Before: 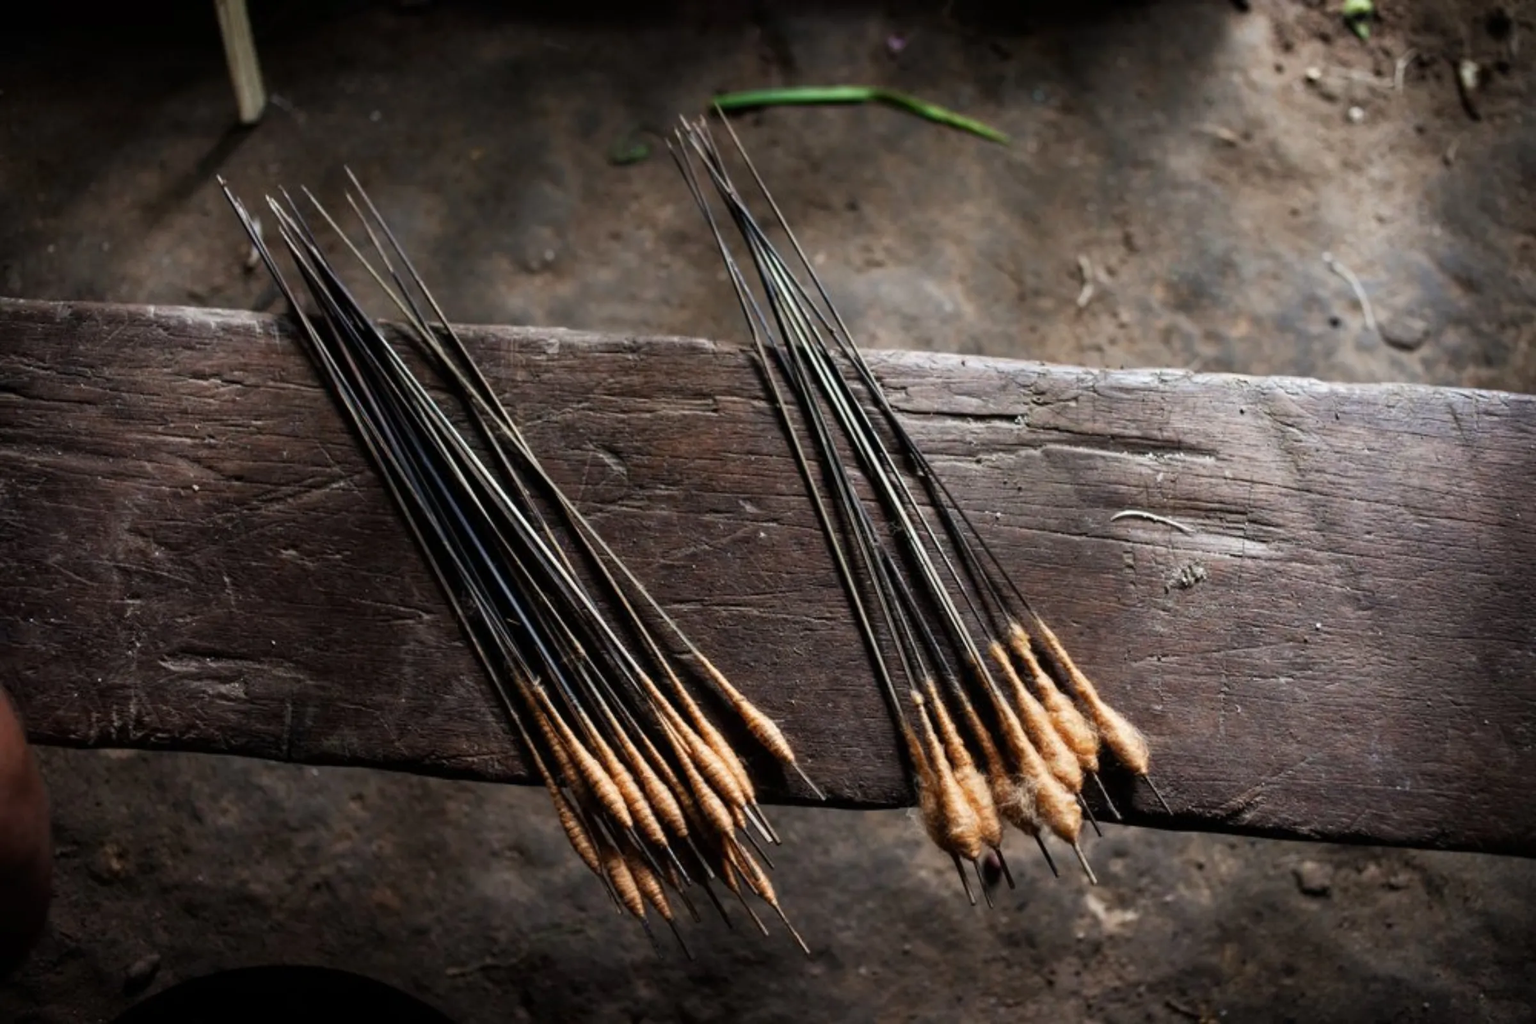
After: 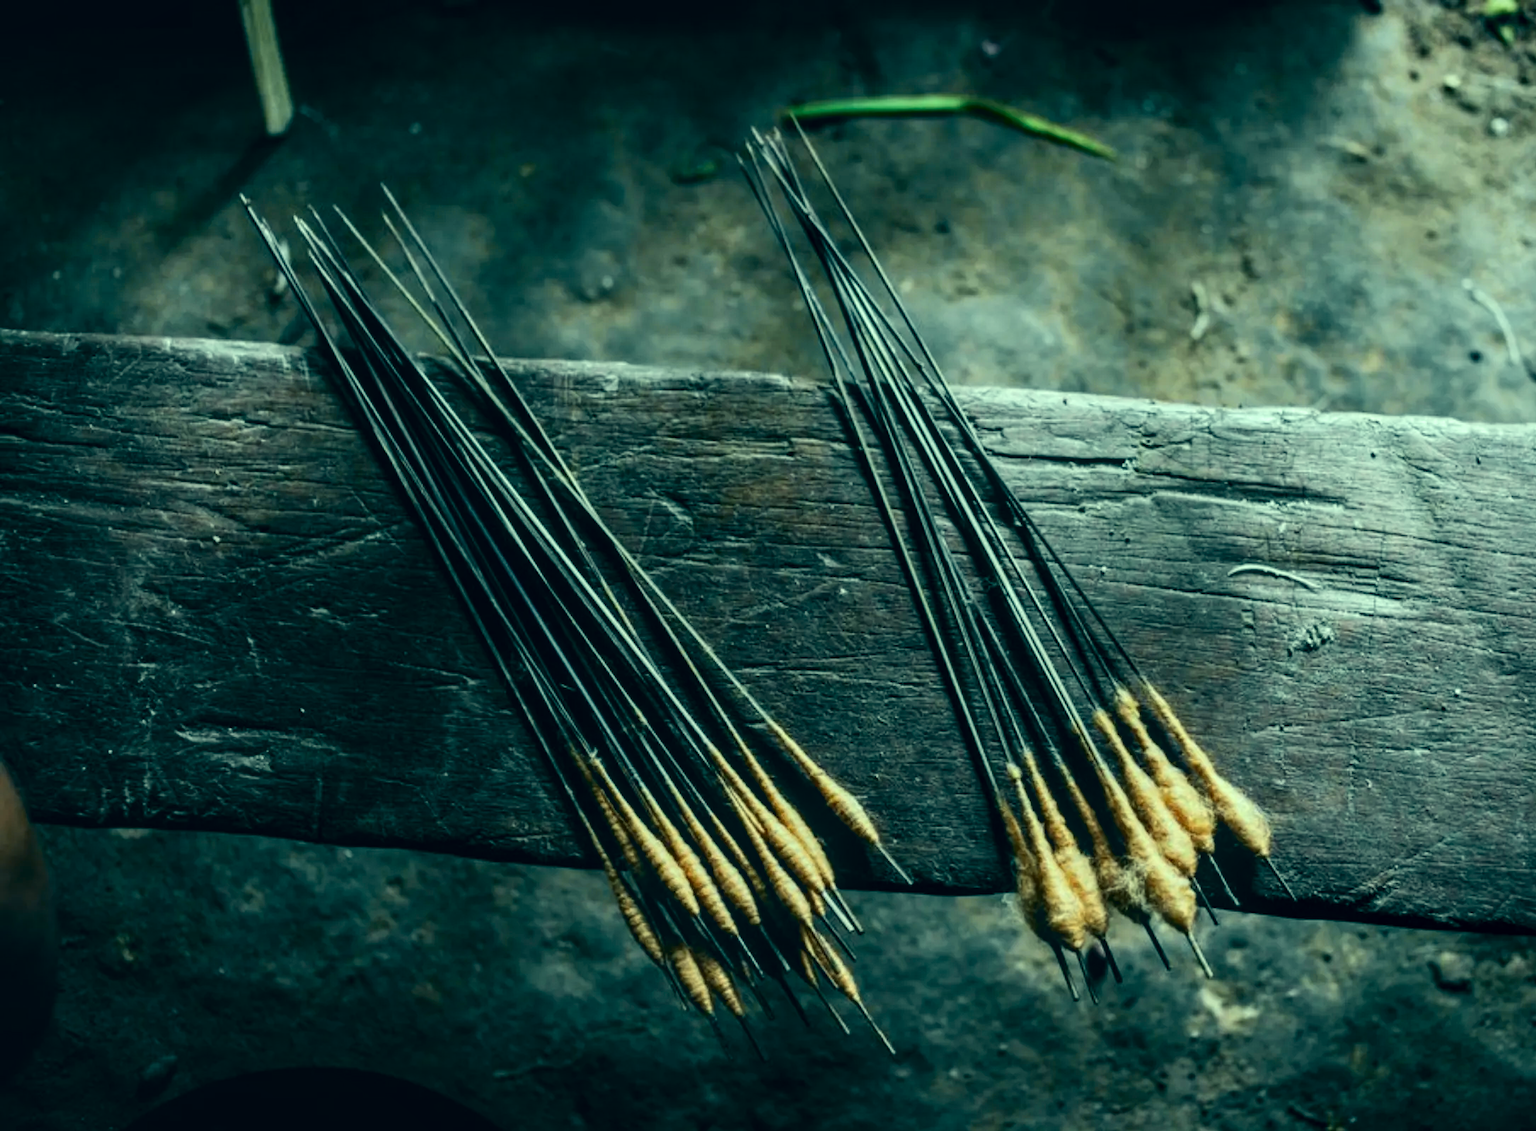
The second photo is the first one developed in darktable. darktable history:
color correction: highlights a* -20.08, highlights b* 9.8, shadows a* -20.4, shadows b* -10.76
crop: right 9.509%, bottom 0.031%
local contrast: on, module defaults
tone curve: curves: ch0 [(0, 0) (0.037, 0.025) (0.131, 0.093) (0.275, 0.256) (0.476, 0.517) (0.607, 0.667) (0.691, 0.745) (0.789, 0.836) (0.911, 0.925) (0.997, 0.995)]; ch1 [(0, 0) (0.301, 0.3) (0.444, 0.45) (0.493, 0.495) (0.507, 0.503) (0.534, 0.533) (0.582, 0.58) (0.658, 0.693) (0.746, 0.77) (1, 1)]; ch2 [(0, 0) (0.246, 0.233) (0.36, 0.352) (0.415, 0.418) (0.476, 0.492) (0.502, 0.504) (0.525, 0.518) (0.539, 0.544) (0.586, 0.602) (0.634, 0.651) (0.706, 0.727) (0.853, 0.852) (1, 0.951)], color space Lab, independent channels, preserve colors none
